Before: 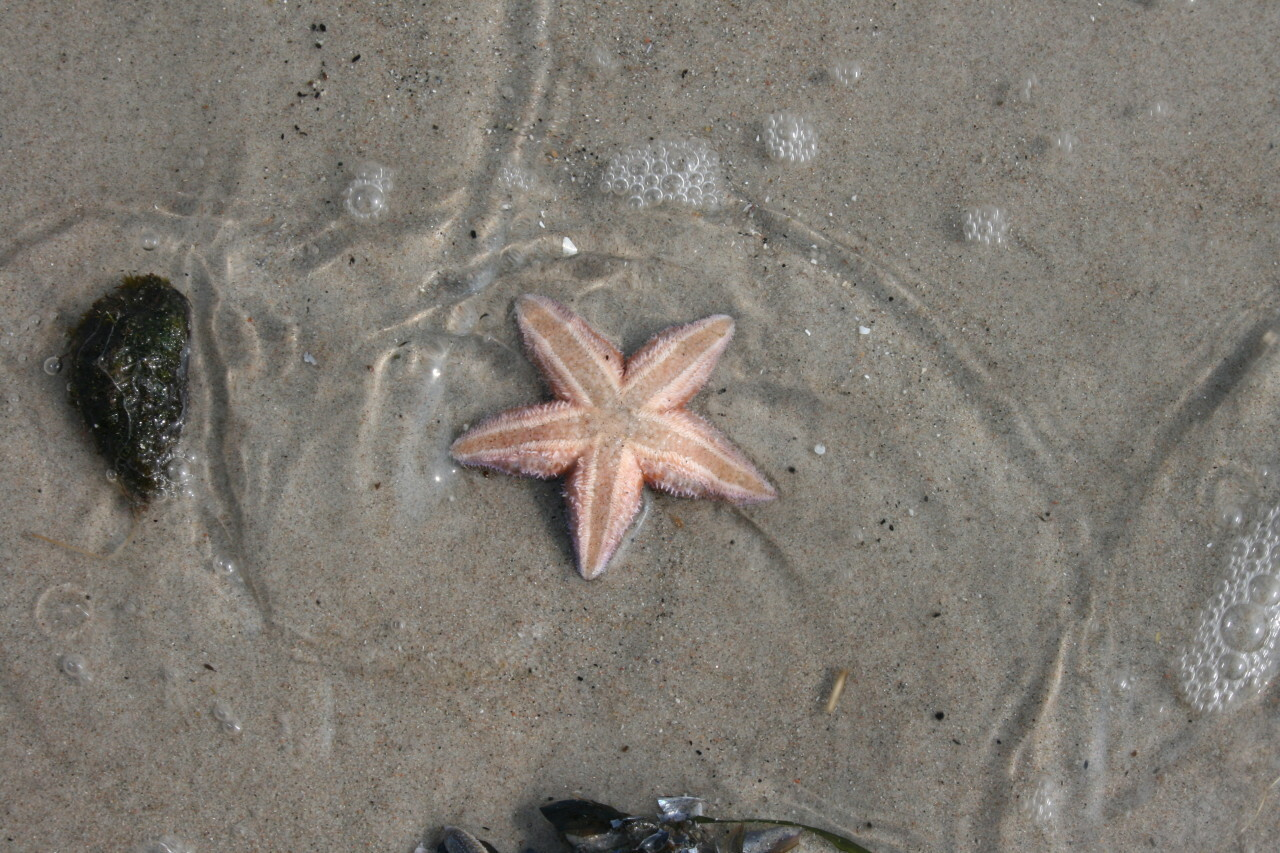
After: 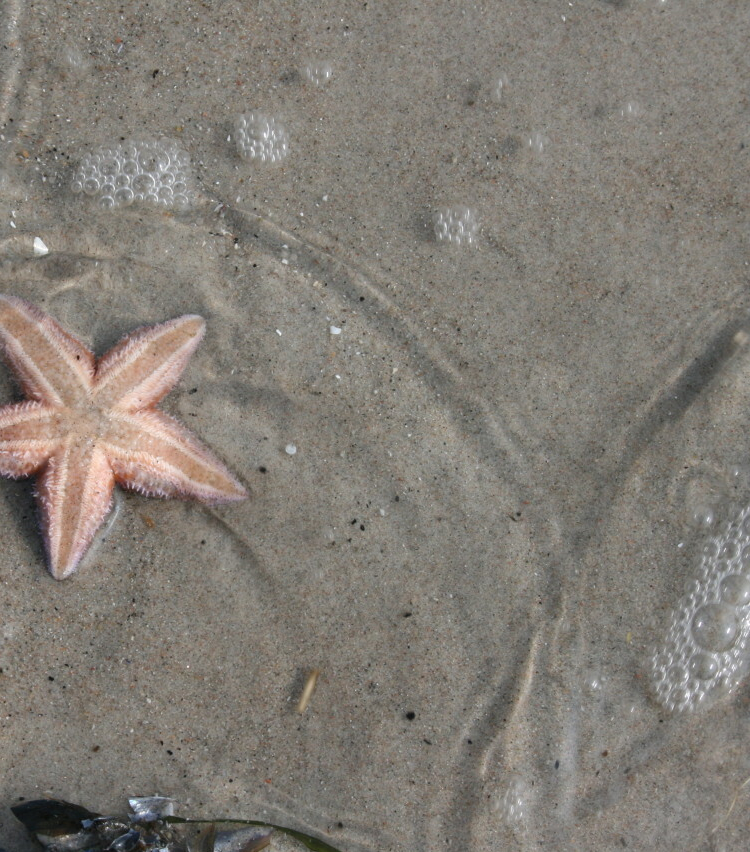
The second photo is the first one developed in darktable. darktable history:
shadows and highlights: soften with gaussian
crop: left 41.402%
